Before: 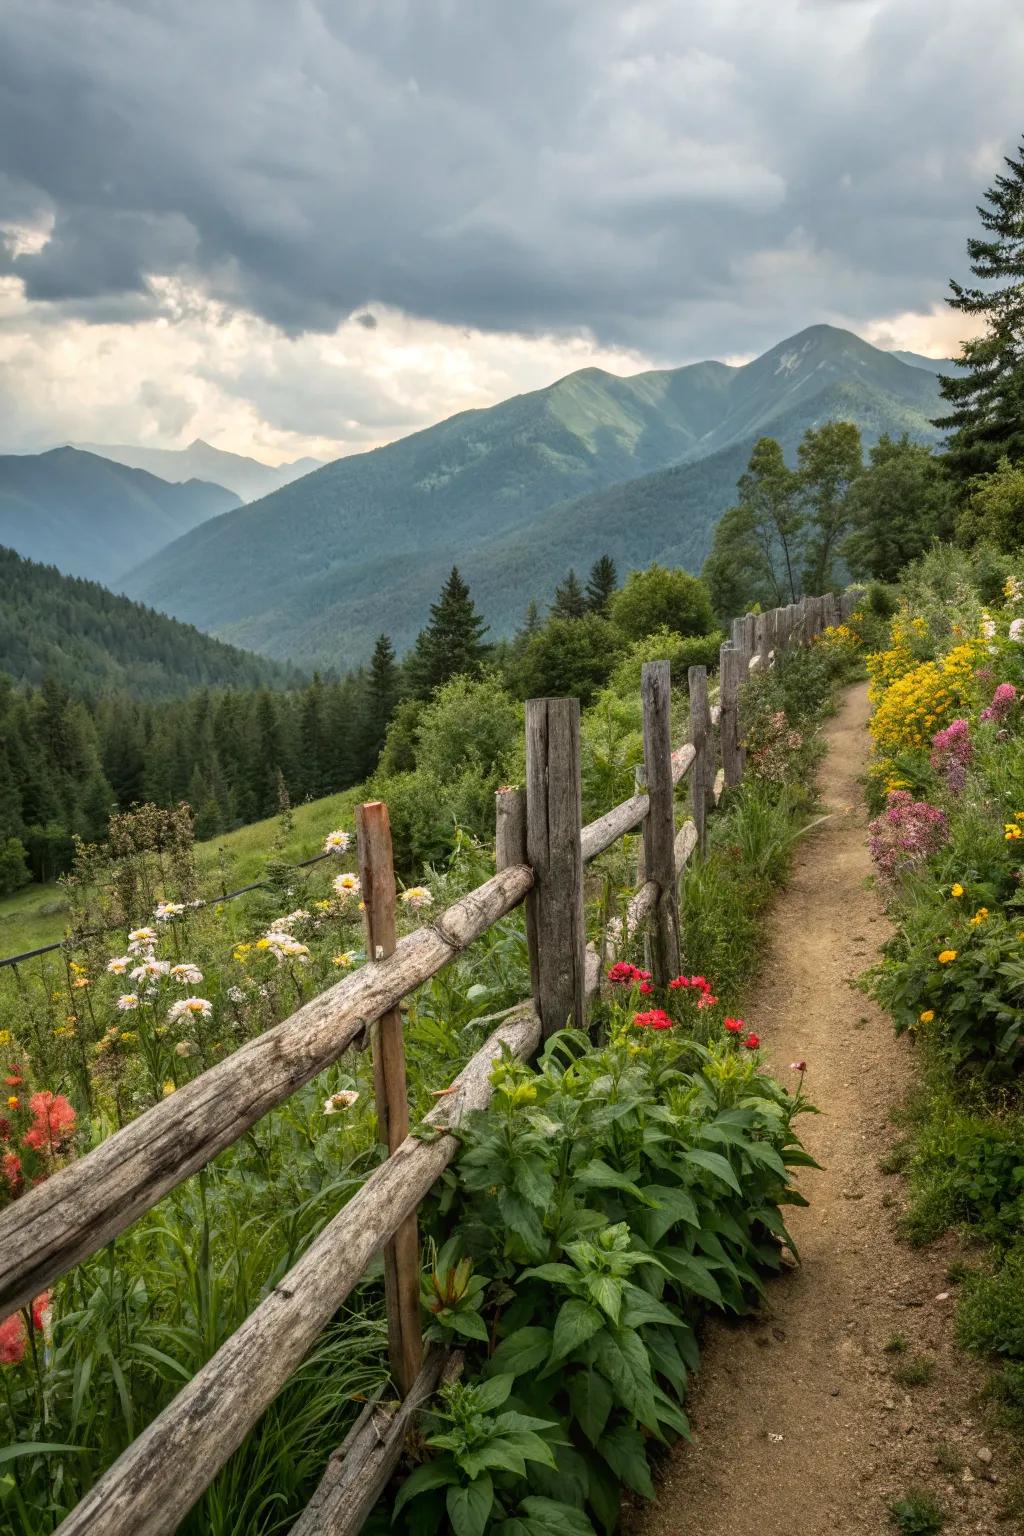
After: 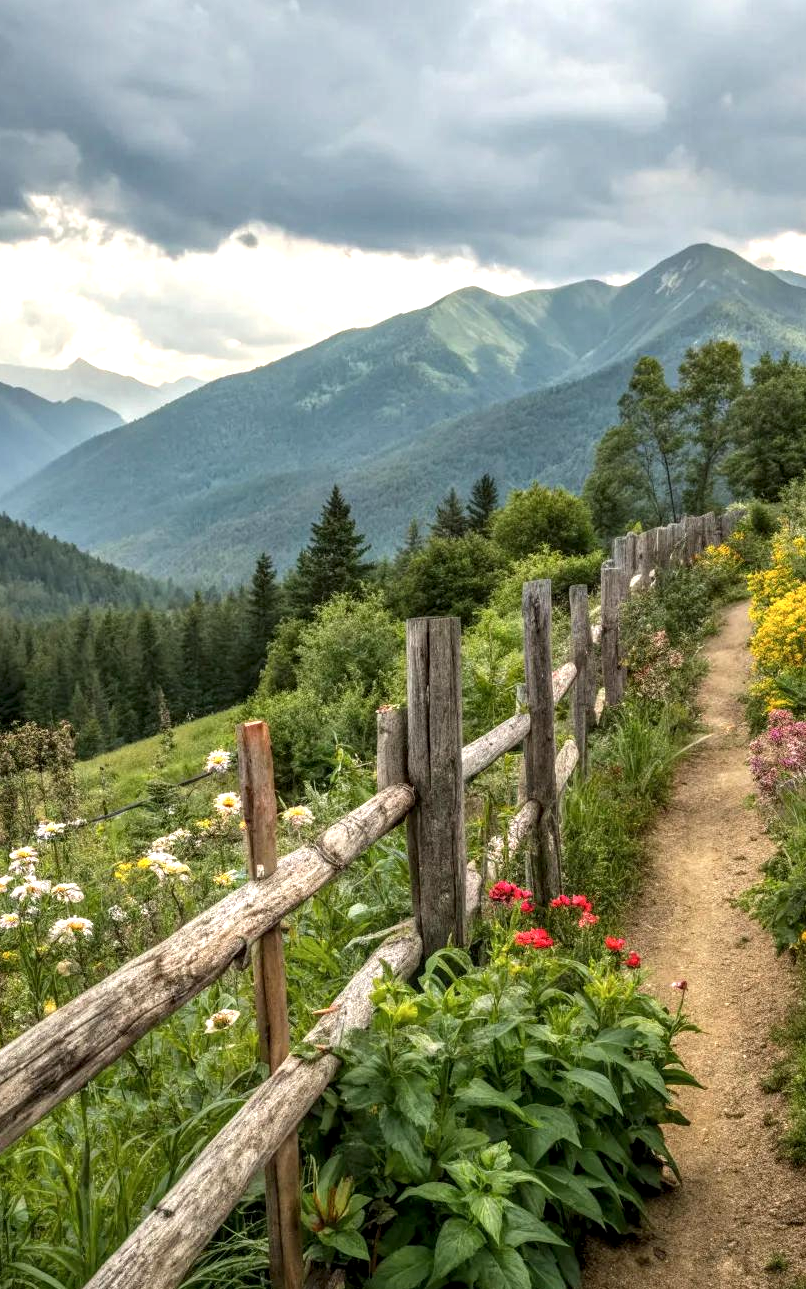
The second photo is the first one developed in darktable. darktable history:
exposure: black level correction 0, exposure 0.392 EV, compensate highlight preservation false
local contrast: detail 130%
crop: left 11.688%, top 5.338%, right 9.578%, bottom 10.694%
